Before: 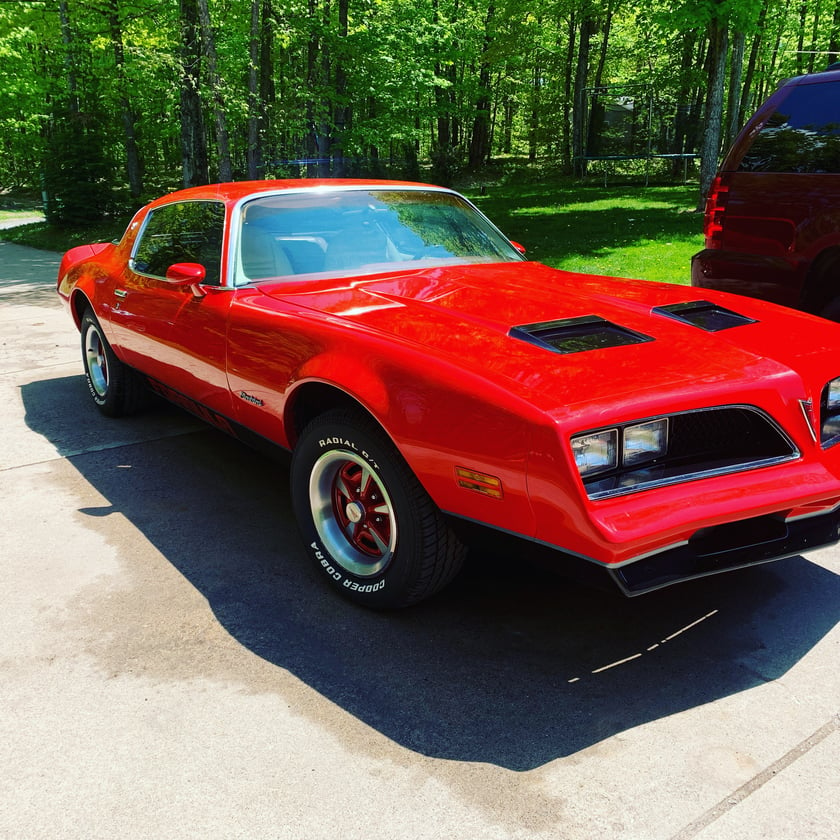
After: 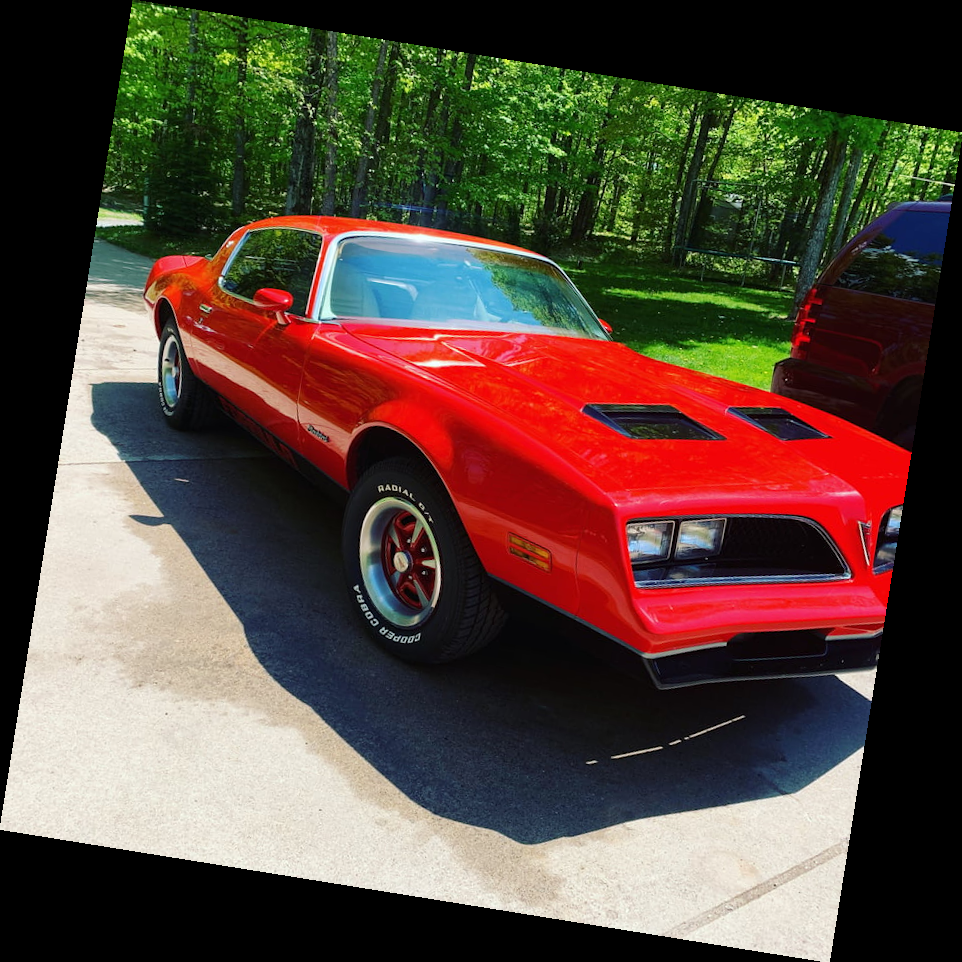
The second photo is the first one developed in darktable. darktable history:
color correction: highlights a* 0.003, highlights b* -0.283
rotate and perspective: rotation 9.12°, automatic cropping off
